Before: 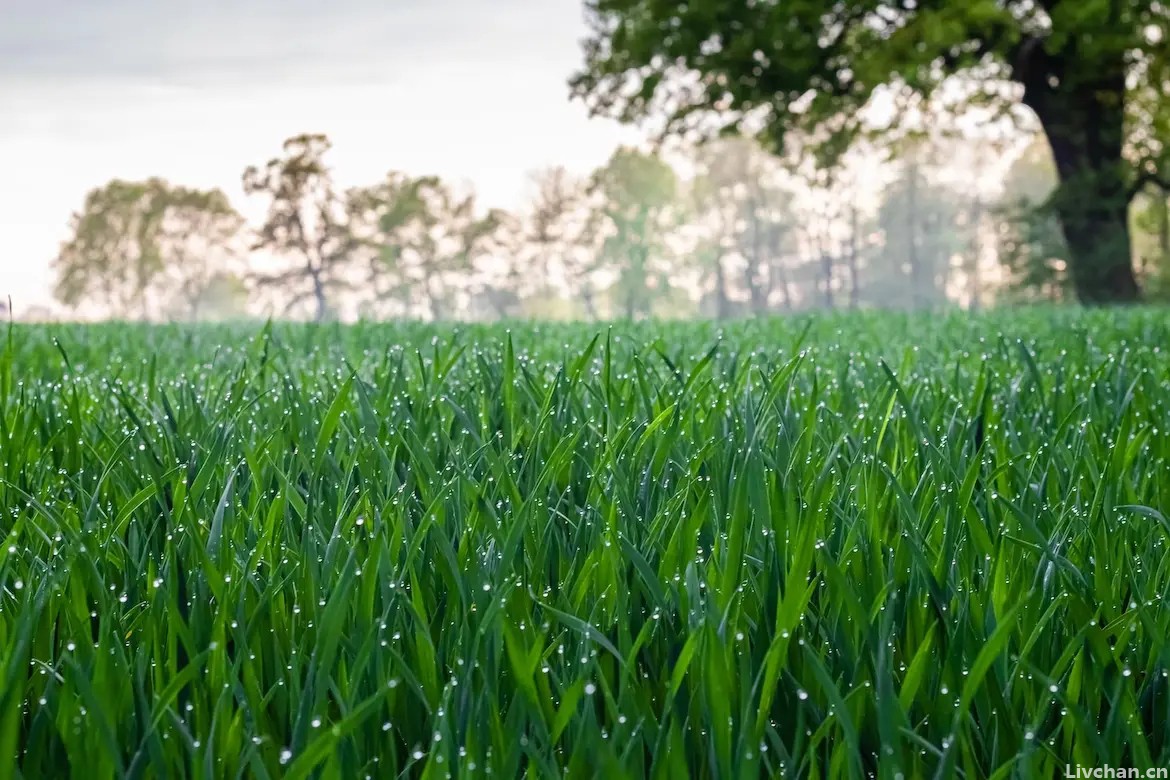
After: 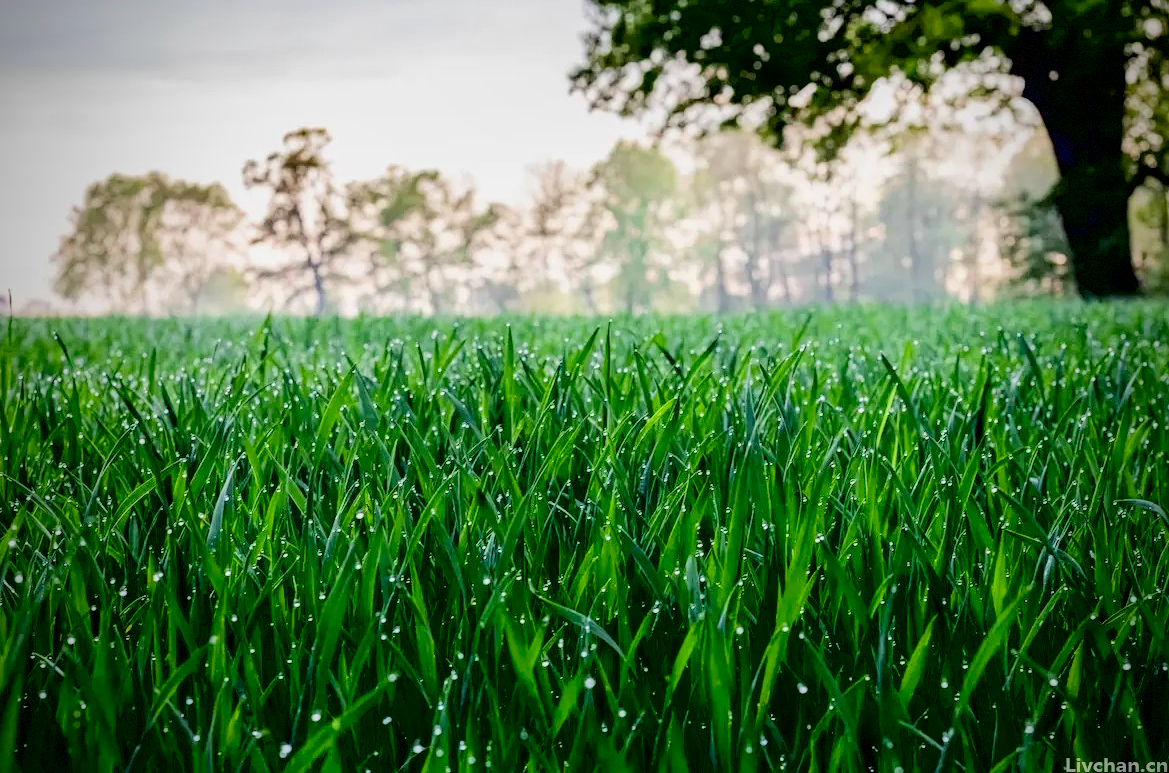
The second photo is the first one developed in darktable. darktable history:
shadows and highlights: radius 336.76, shadows 29.09, soften with gaussian
vignetting: fall-off start 72.36%, fall-off radius 109.3%, brightness -0.584, saturation -0.121, width/height ratio 0.729, dithering 8-bit output
crop: top 0.844%, right 0.029%
exposure: black level correction 0.028, exposure -0.078 EV, compensate highlight preservation false
local contrast: shadows 95%, midtone range 0.497
tone curve: curves: ch0 [(0, 0.019) (0.066, 0.043) (0.189, 0.182) (0.359, 0.417) (0.485, 0.576) (0.656, 0.734) (0.851, 0.861) (0.997, 0.959)]; ch1 [(0, 0) (0.179, 0.123) (0.381, 0.36) (0.425, 0.41) (0.474, 0.472) (0.499, 0.501) (0.514, 0.517) (0.571, 0.584) (0.649, 0.677) (0.812, 0.856) (1, 1)]; ch2 [(0, 0) (0.246, 0.214) (0.421, 0.427) (0.459, 0.484) (0.5, 0.504) (0.518, 0.523) (0.529, 0.544) (0.56, 0.581) (0.617, 0.631) (0.744, 0.734) (0.867, 0.821) (0.993, 0.889)], color space Lab, linked channels, preserve colors none
